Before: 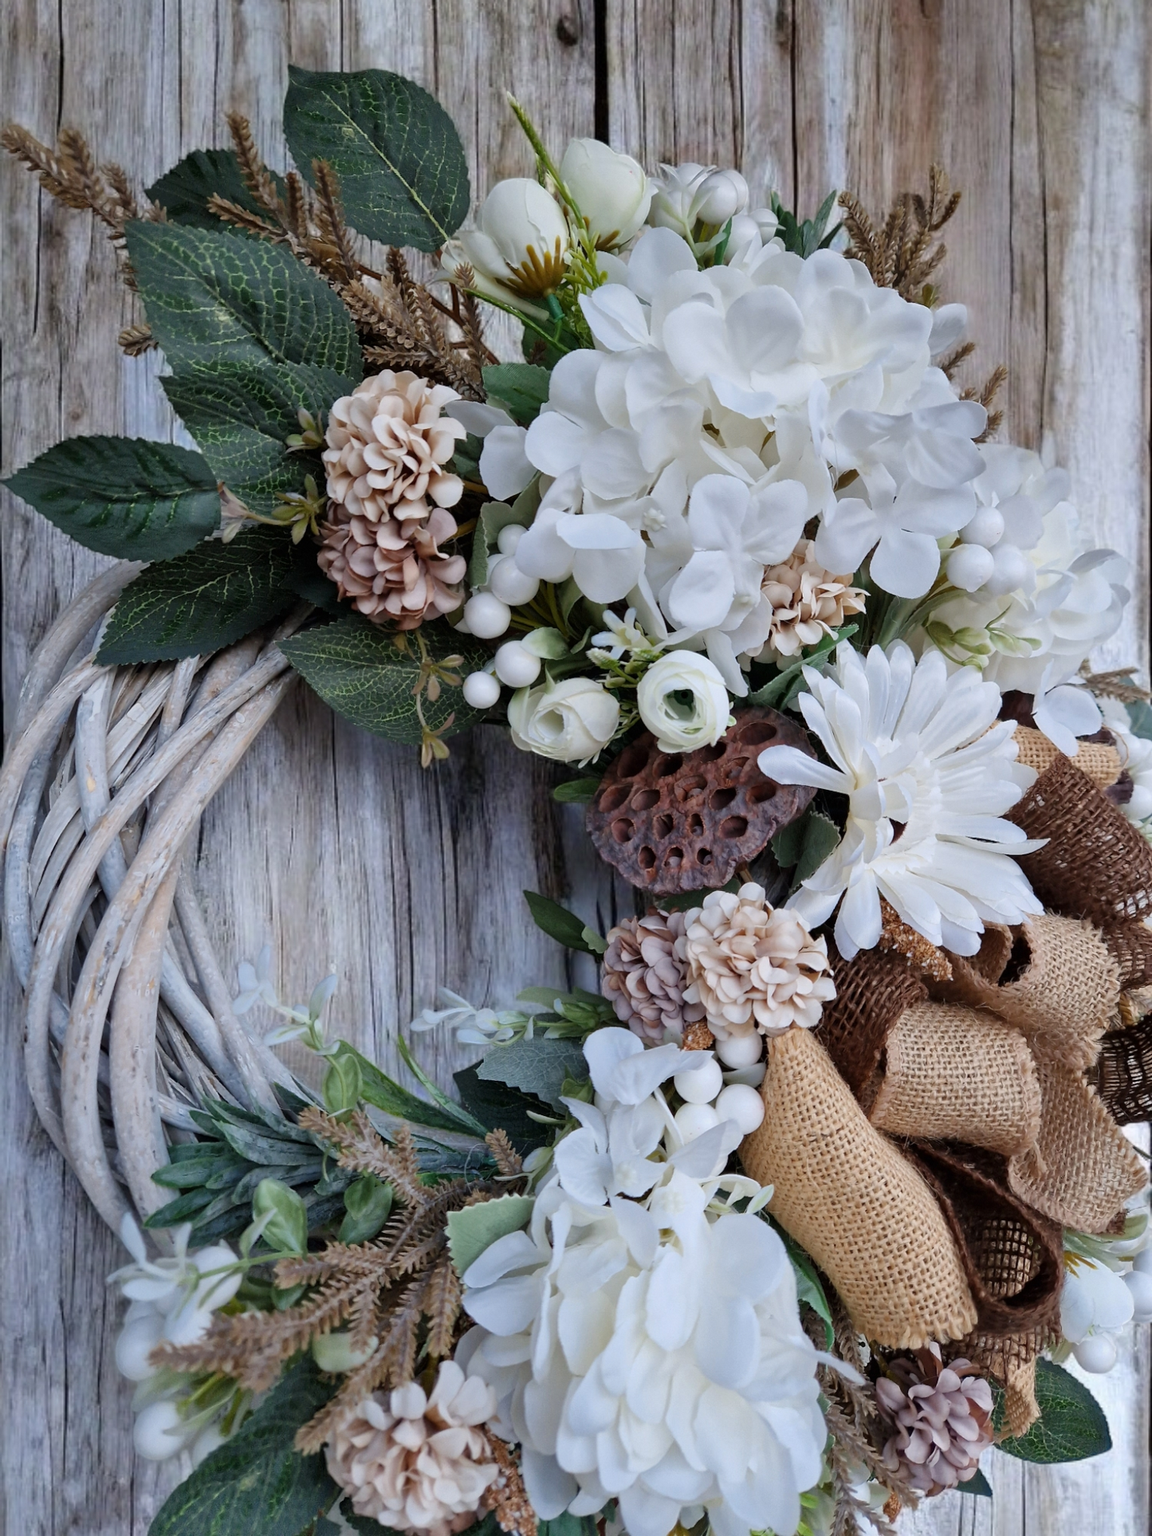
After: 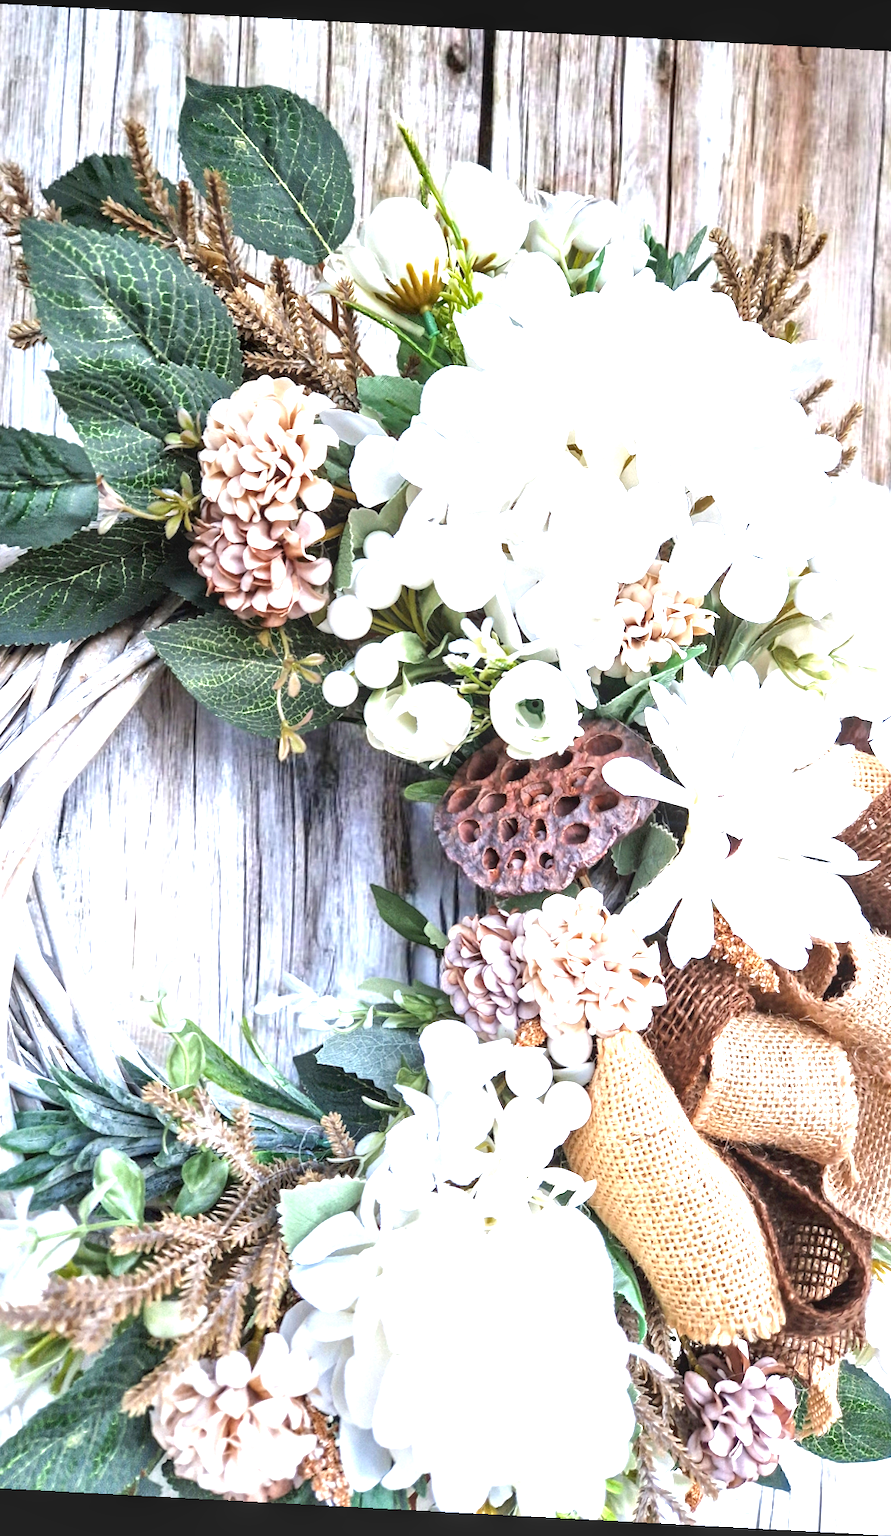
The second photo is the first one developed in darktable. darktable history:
local contrast: highlights 55%, shadows 52%, detail 130%, midtone range 0.455
tone equalizer: edges refinement/feathering 500, mask exposure compensation -1.57 EV, preserve details no
exposure: black level correction 0, exposure 1.915 EV, compensate highlight preservation false
crop and rotate: angle -3.05°, left 14.107%, top 0.033%, right 10.877%, bottom 0.09%
